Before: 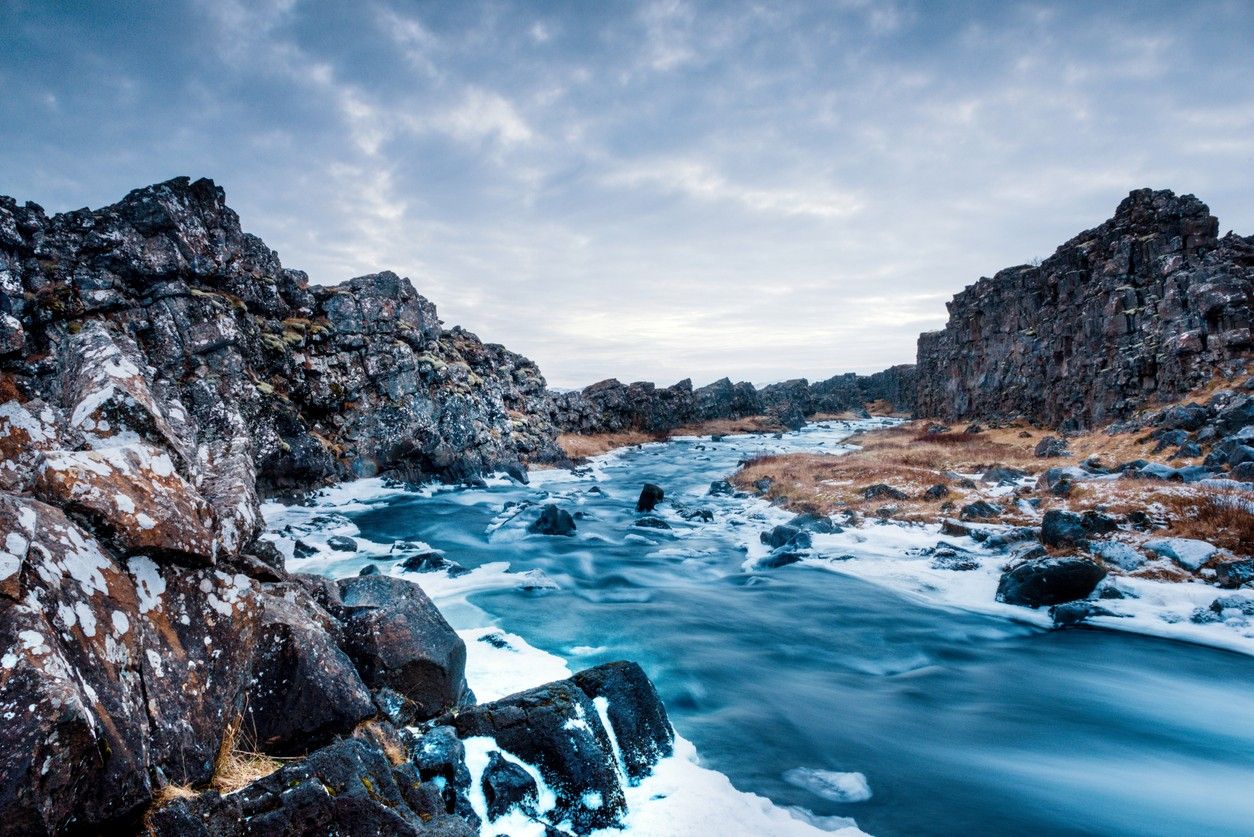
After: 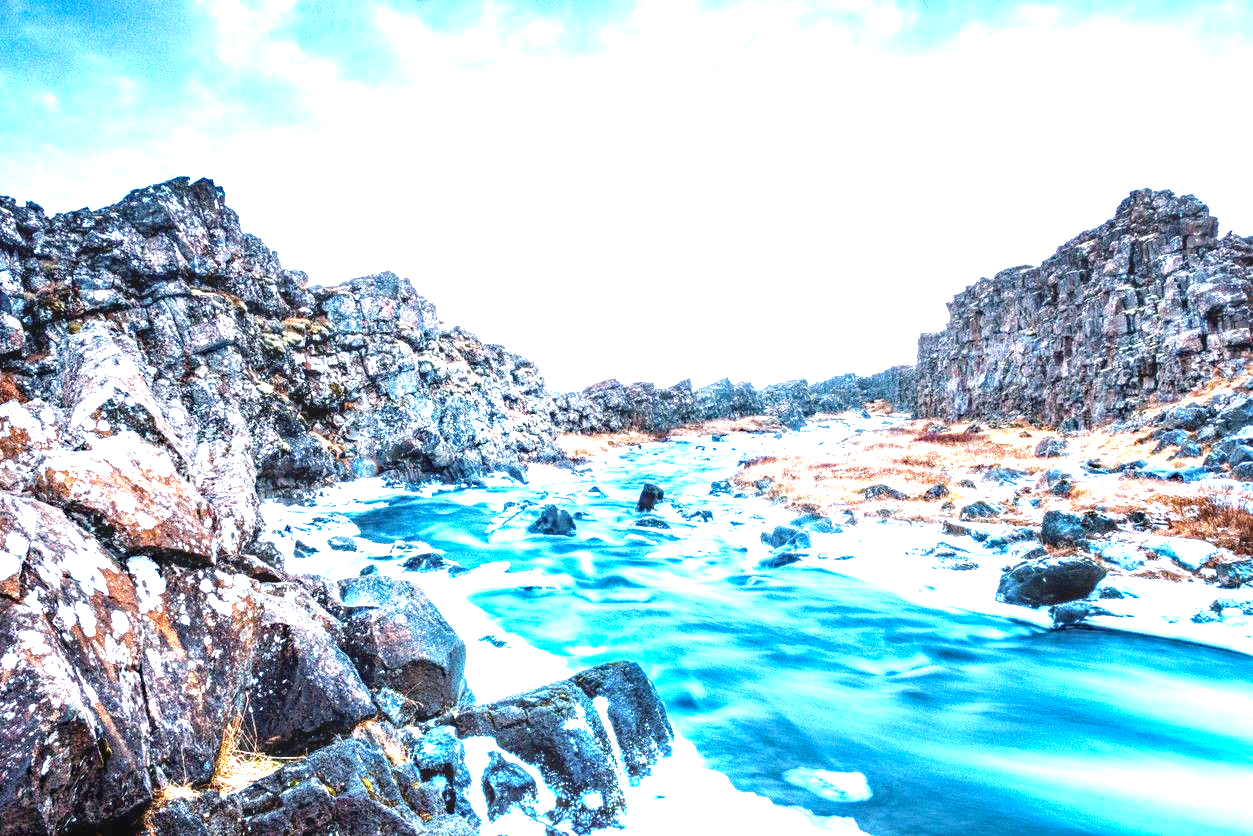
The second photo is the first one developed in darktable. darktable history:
haze removal: compatibility mode true, adaptive false
local contrast: highlights 53%, shadows 51%, detail 130%, midtone range 0.45
exposure: black level correction 0, exposure 2.316 EV, compensate highlight preservation false
